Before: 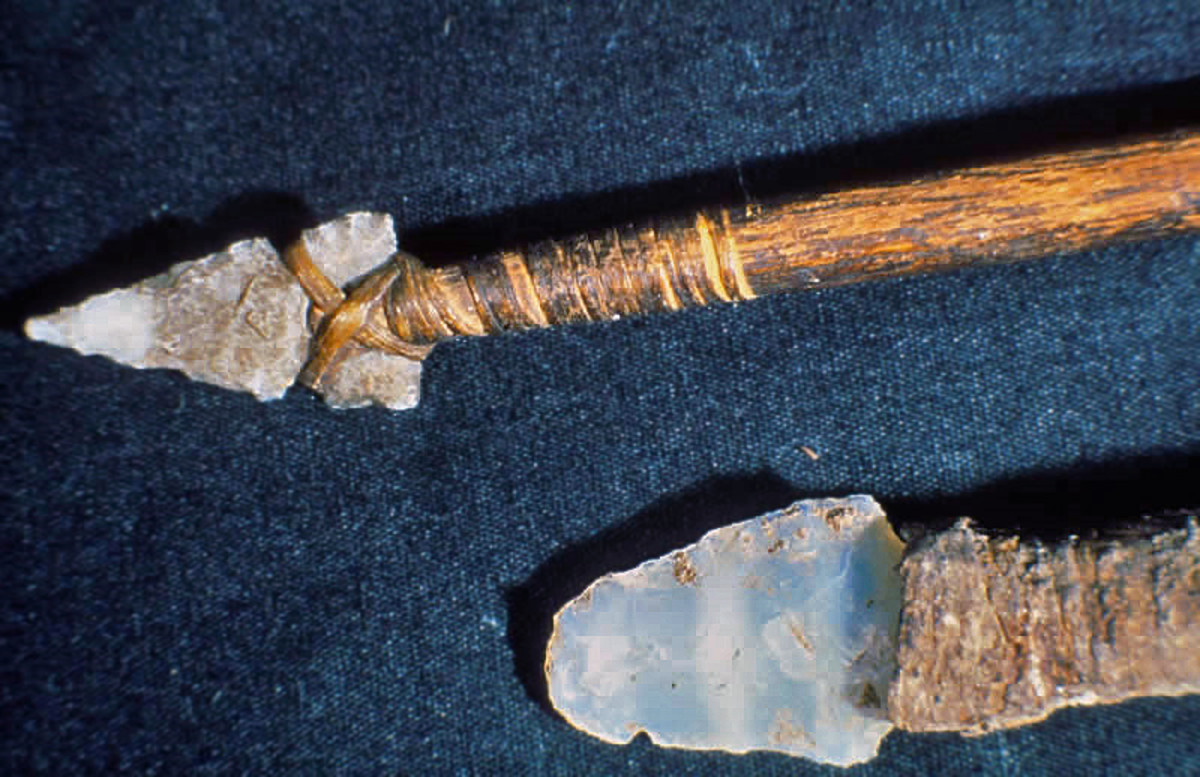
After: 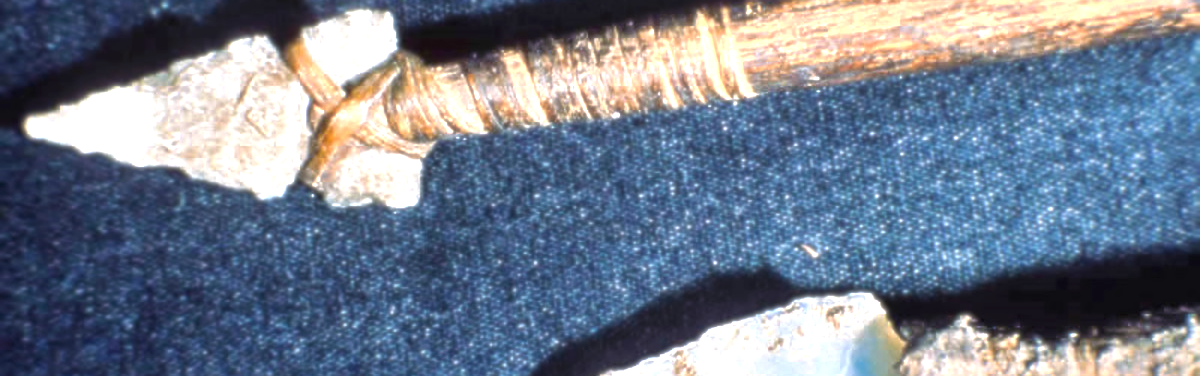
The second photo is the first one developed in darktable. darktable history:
crop and rotate: top 26.056%, bottom 25.543%
soften: size 8.67%, mix 49%
sharpen: on, module defaults
exposure: black level correction 0, exposure 1.45 EV, compensate exposure bias true, compensate highlight preservation false
